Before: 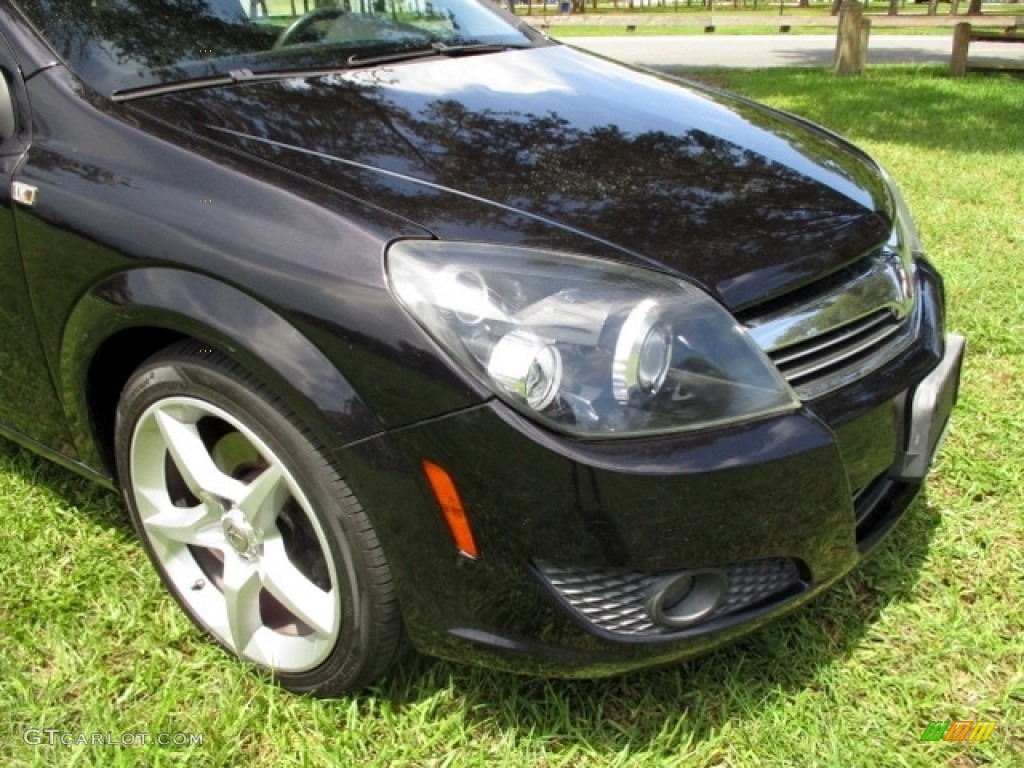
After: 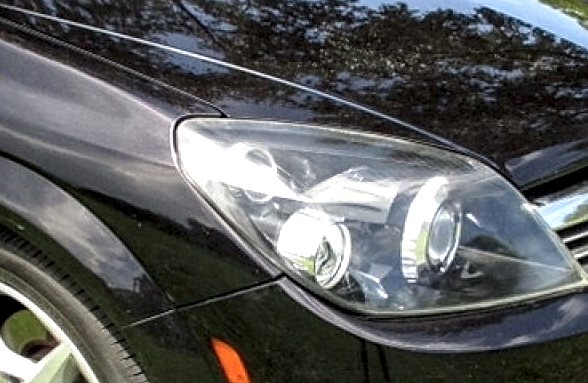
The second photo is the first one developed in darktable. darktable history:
sharpen: on, module defaults
local contrast: highlights 79%, shadows 56%, detail 174%, midtone range 0.432
crop: left 20.689%, top 15.92%, right 21.886%, bottom 34.178%
